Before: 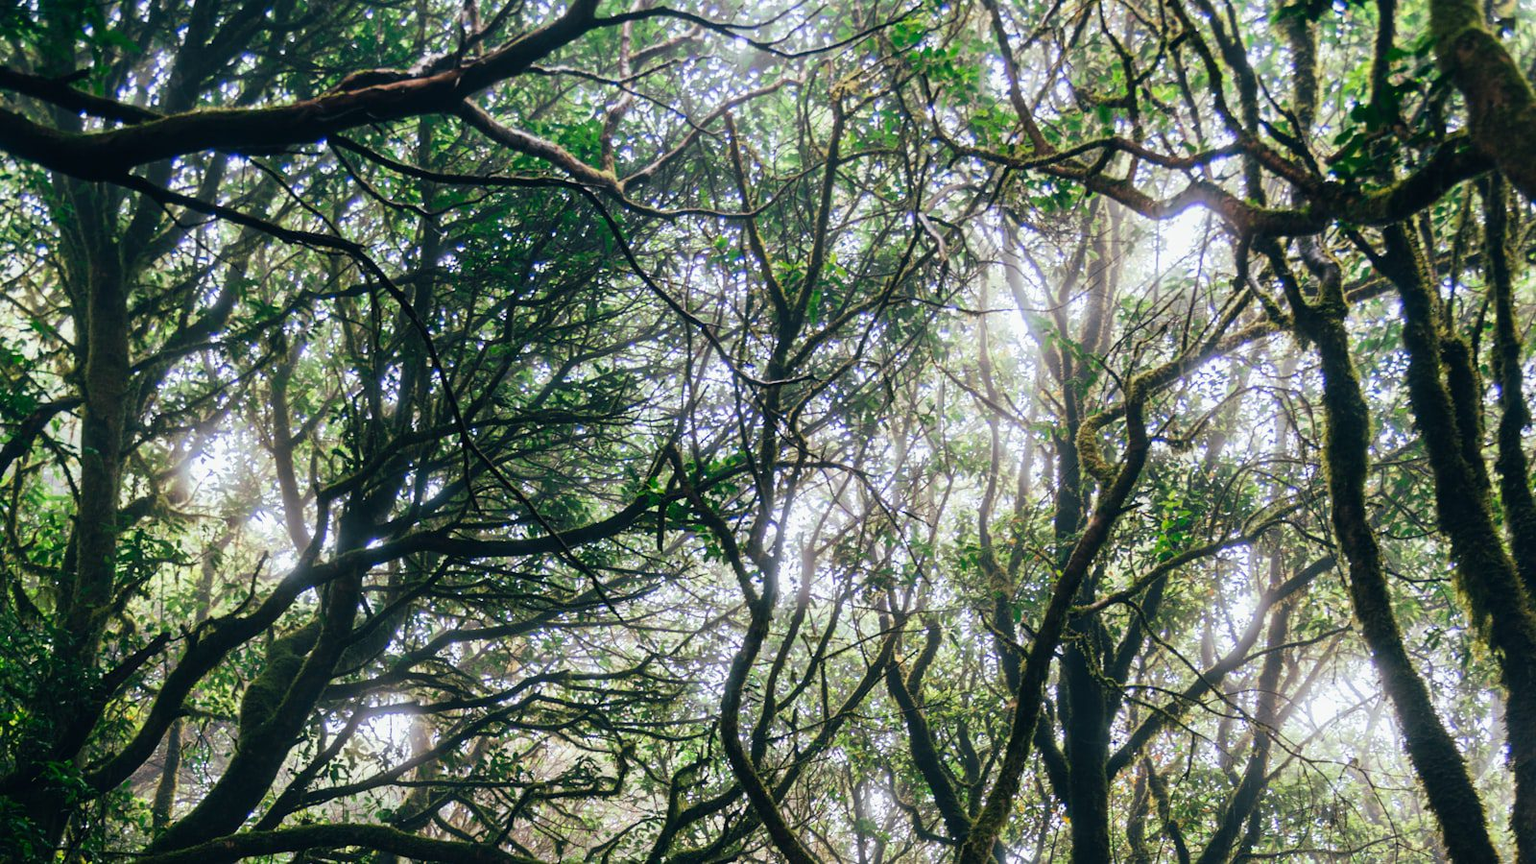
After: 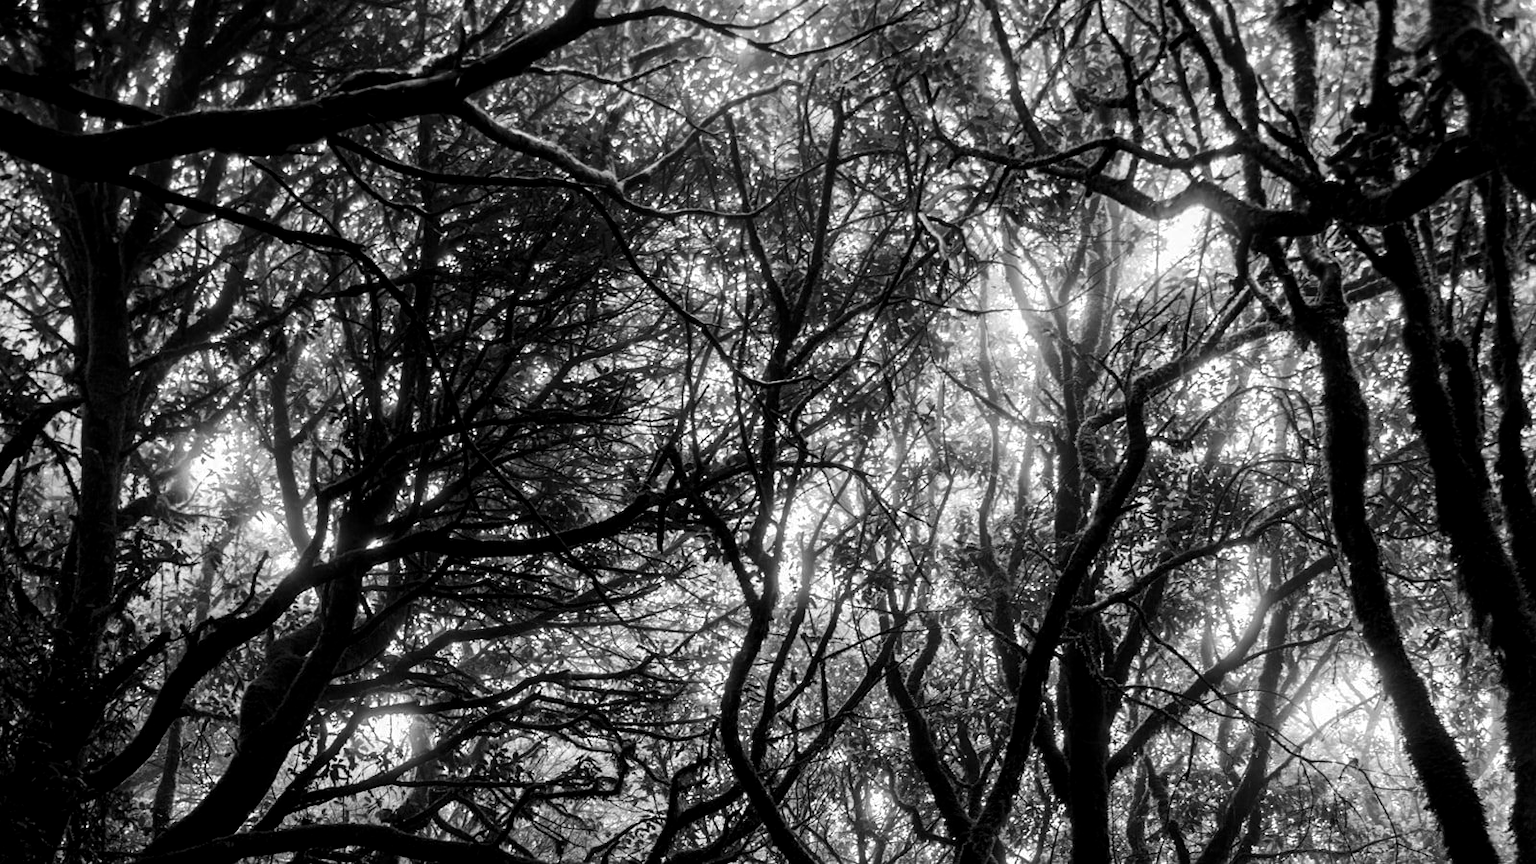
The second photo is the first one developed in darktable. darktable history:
color calibration: output gray [0.22, 0.42, 0.37, 0], illuminant same as pipeline (D50), adaptation XYZ, x 0.346, y 0.358, temperature 5003.5 K
color correction: highlights b* -0.022, saturation 0.205
levels: levels [0.101, 0.578, 0.953]
